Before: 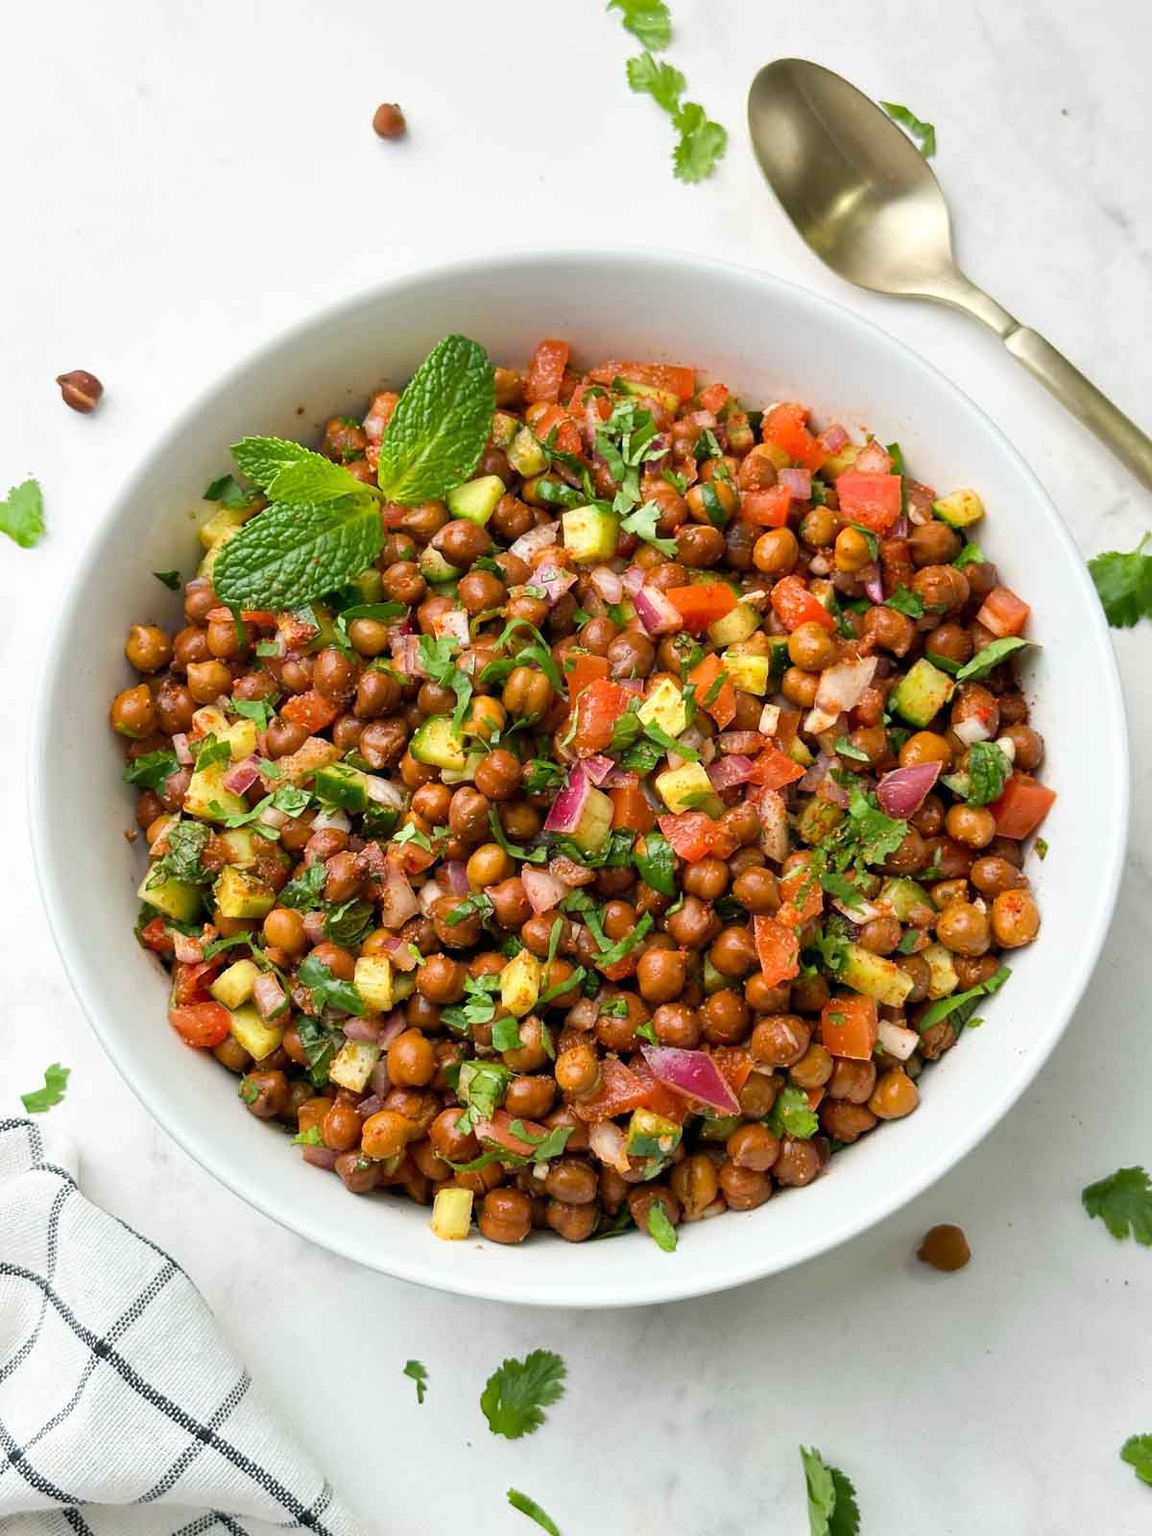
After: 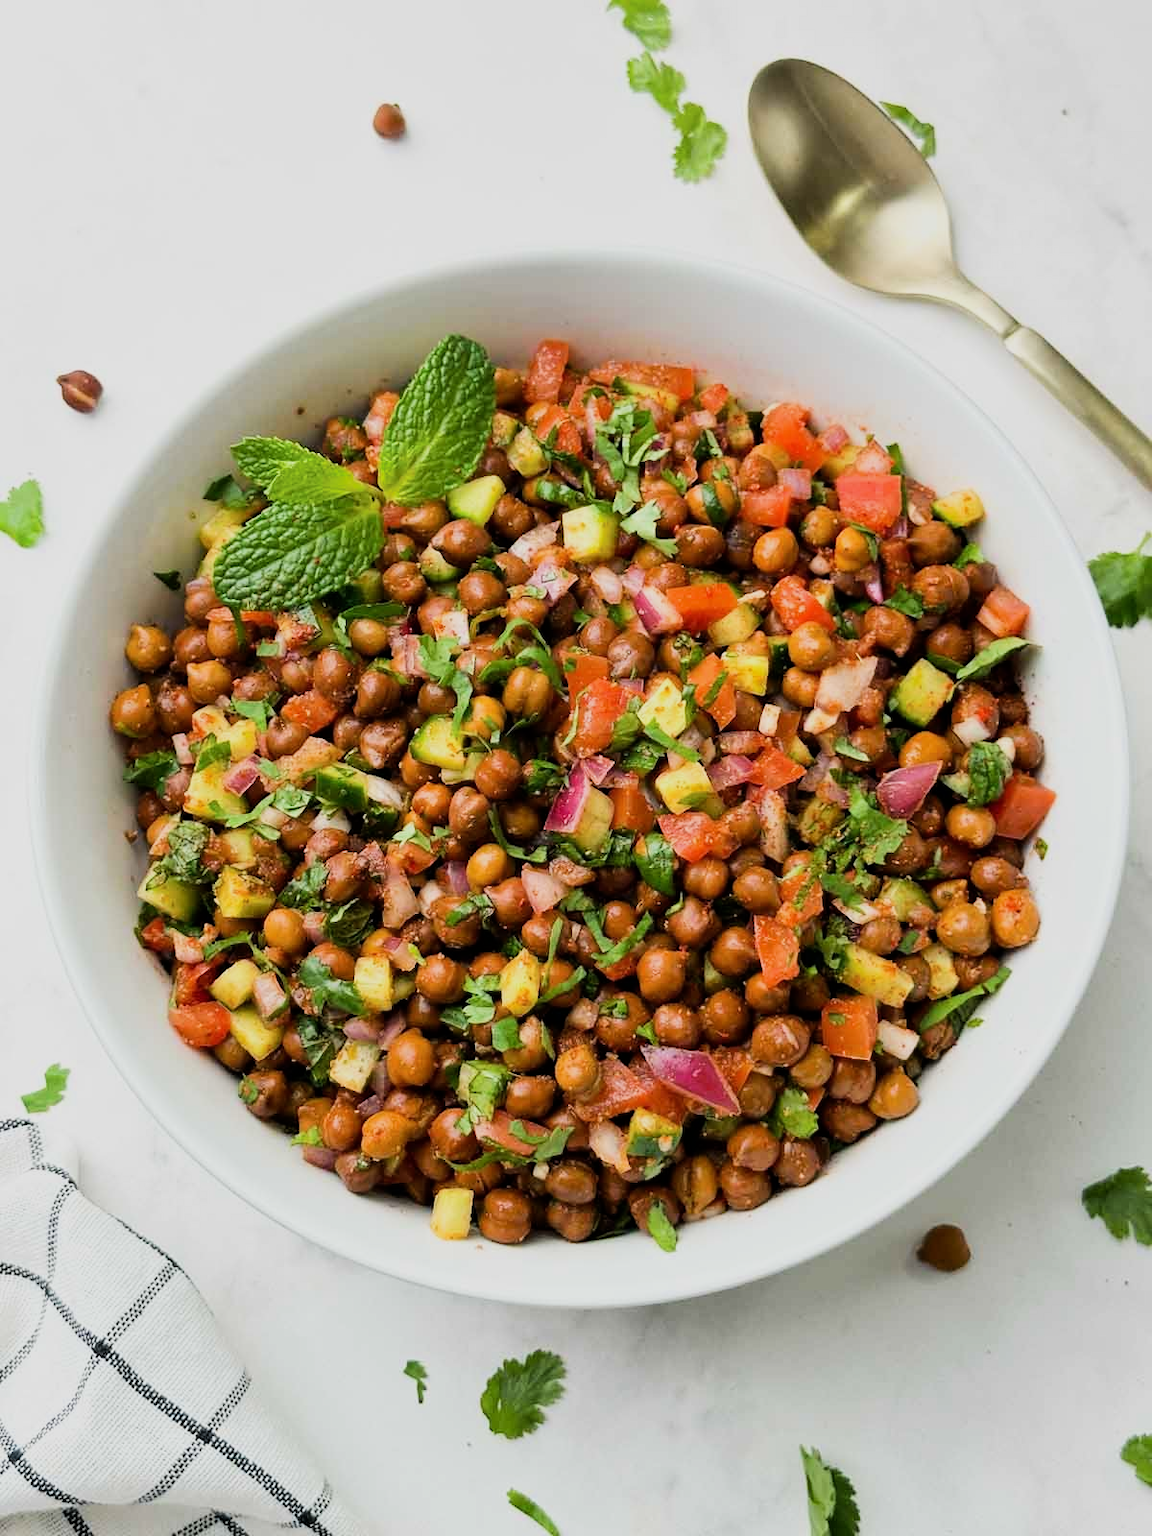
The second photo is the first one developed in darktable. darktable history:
filmic rgb: black relative exposure -7.5 EV, white relative exposure 5 EV, hardness 3.31, contrast 1.3, contrast in shadows safe
